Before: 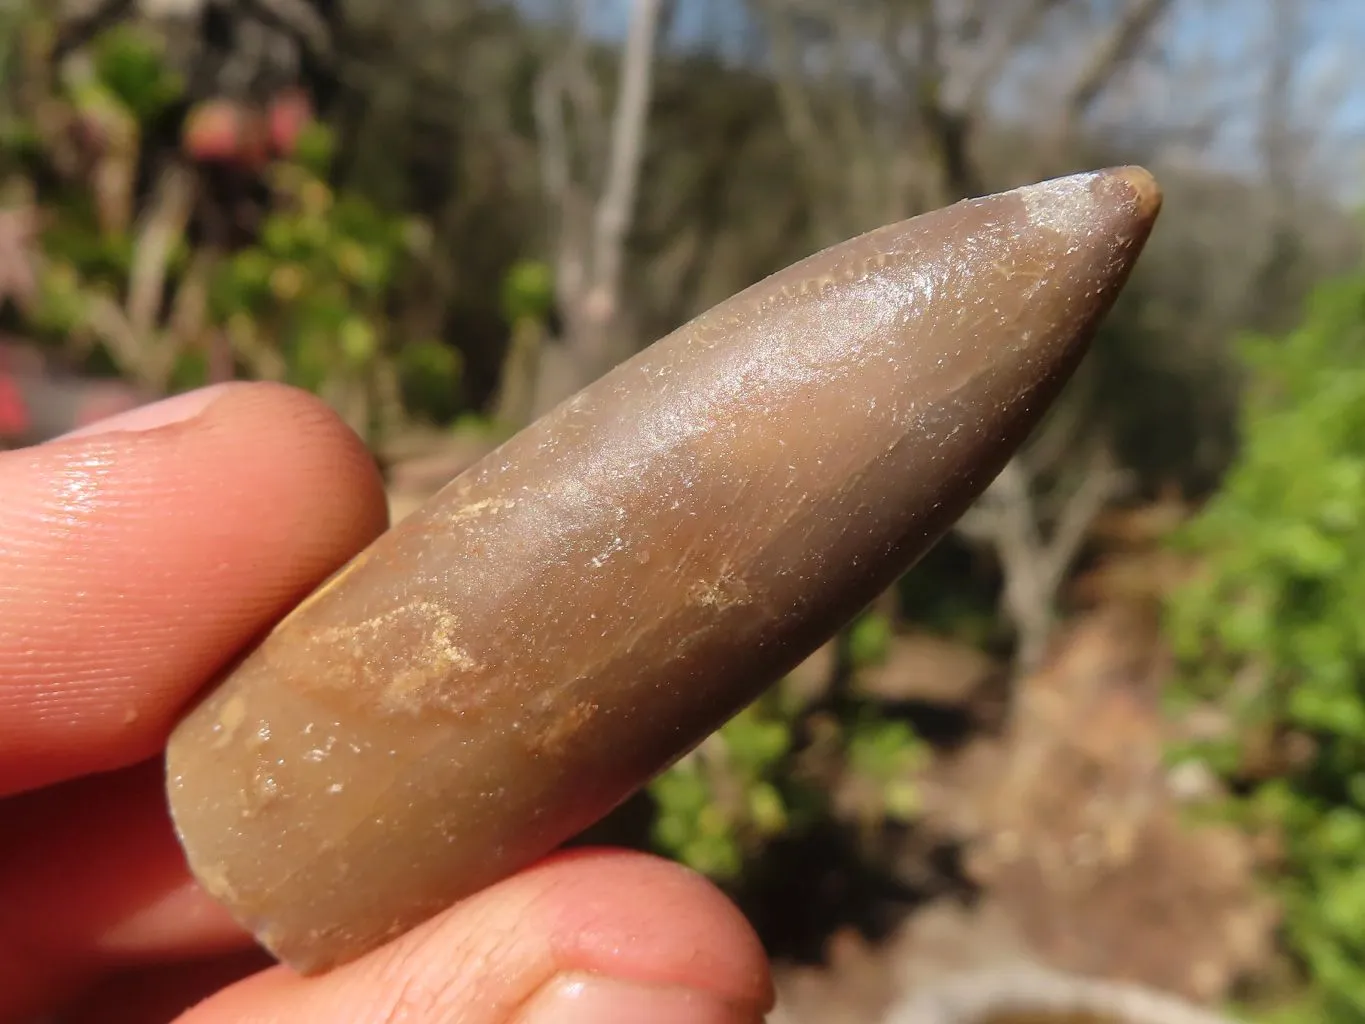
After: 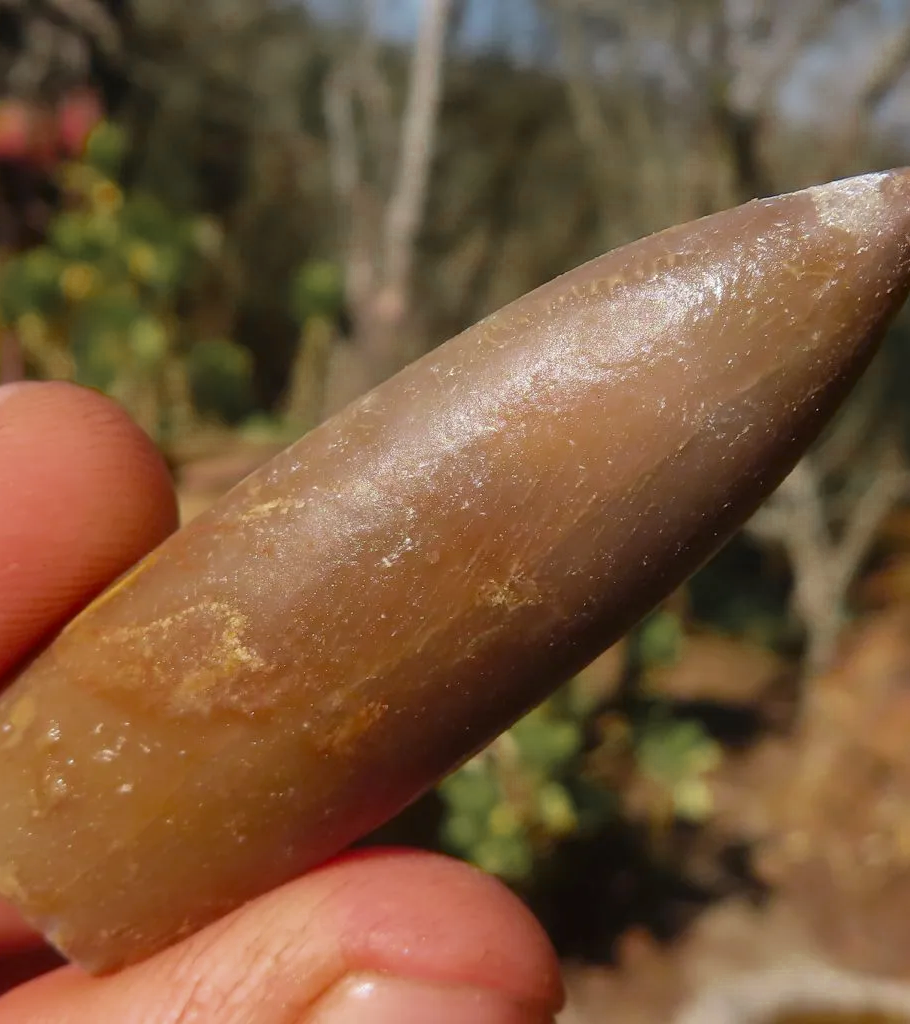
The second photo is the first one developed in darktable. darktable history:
color zones: curves: ch0 [(0.11, 0.396) (0.195, 0.36) (0.25, 0.5) (0.303, 0.412) (0.357, 0.544) (0.75, 0.5) (0.967, 0.328)]; ch1 [(0, 0.468) (0.112, 0.512) (0.202, 0.6) (0.25, 0.5) (0.307, 0.352) (0.357, 0.544) (0.75, 0.5) (0.963, 0.524)]
crop and rotate: left 15.446%, right 17.836%
